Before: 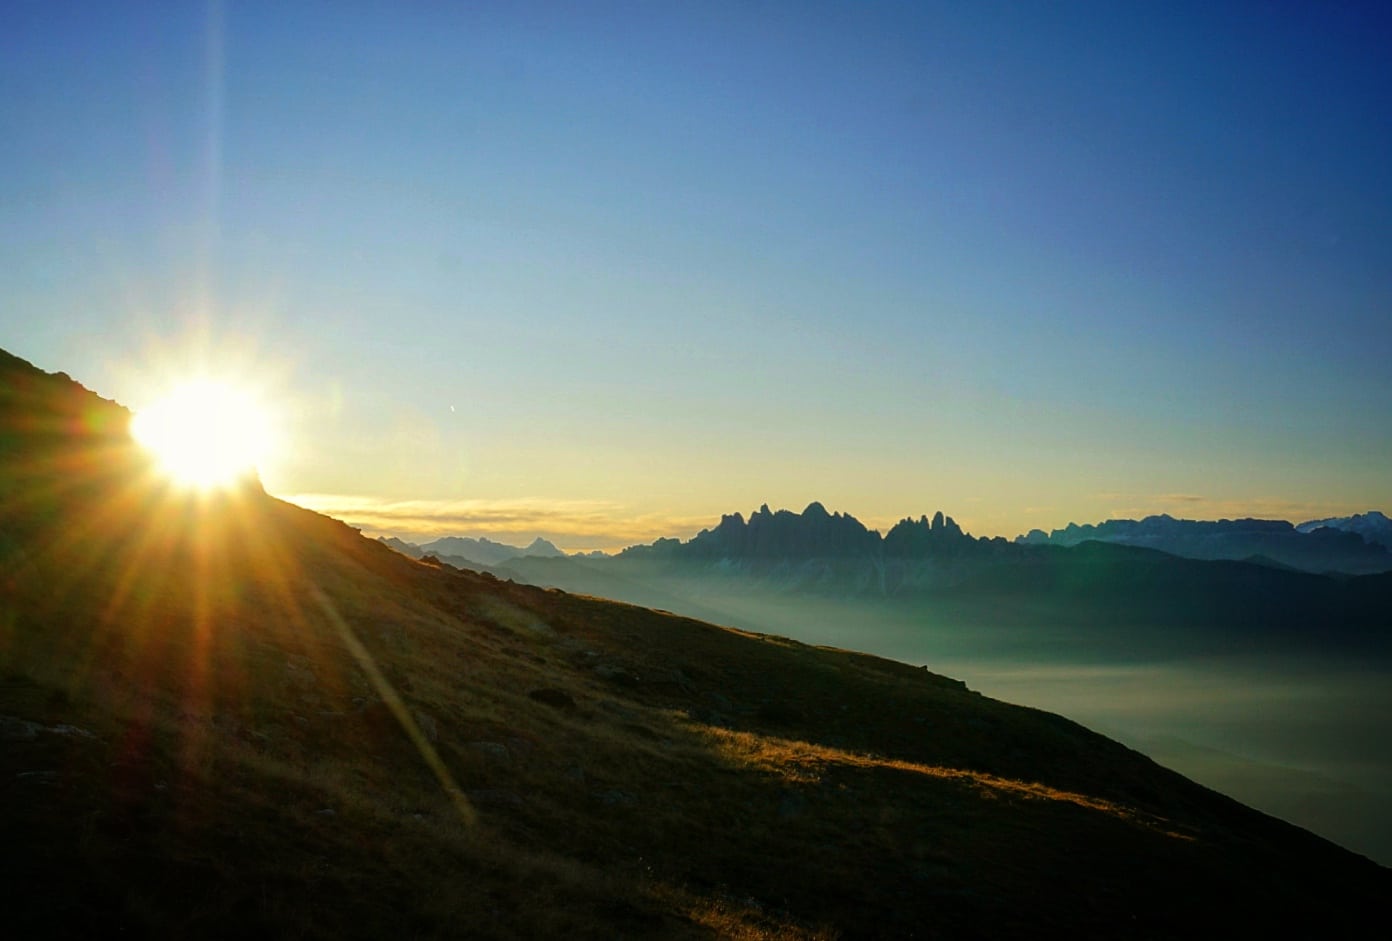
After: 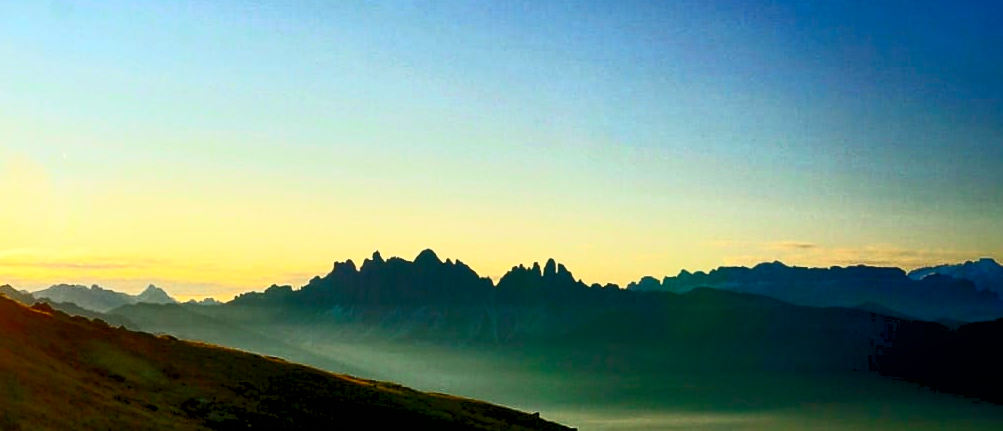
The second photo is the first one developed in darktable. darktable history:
shadows and highlights: low approximation 0.01, soften with gaussian
contrast brightness saturation: contrast 0.83, brightness 0.59, saturation 0.59
exposure: black level correction 0.009, exposure -0.637 EV, compensate highlight preservation false
crop and rotate: left 27.938%, top 27.046%, bottom 27.046%
